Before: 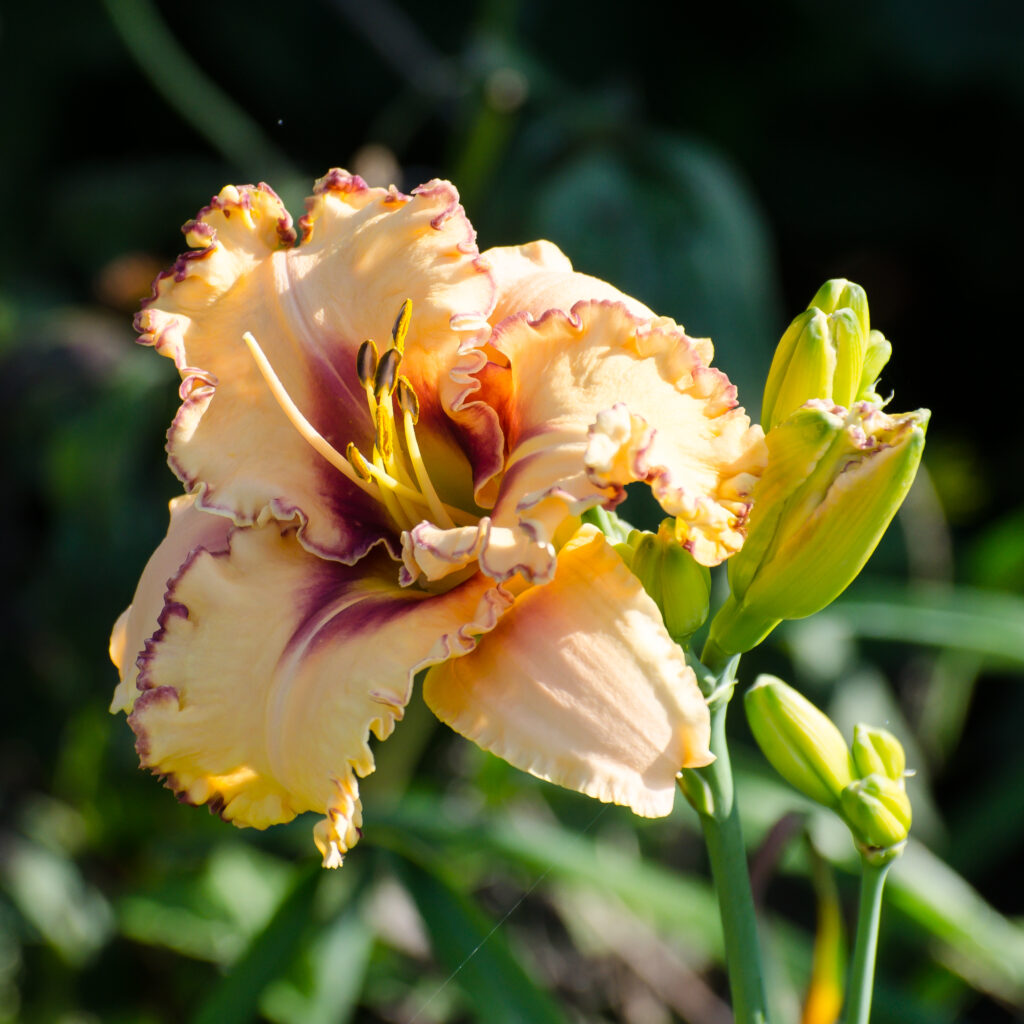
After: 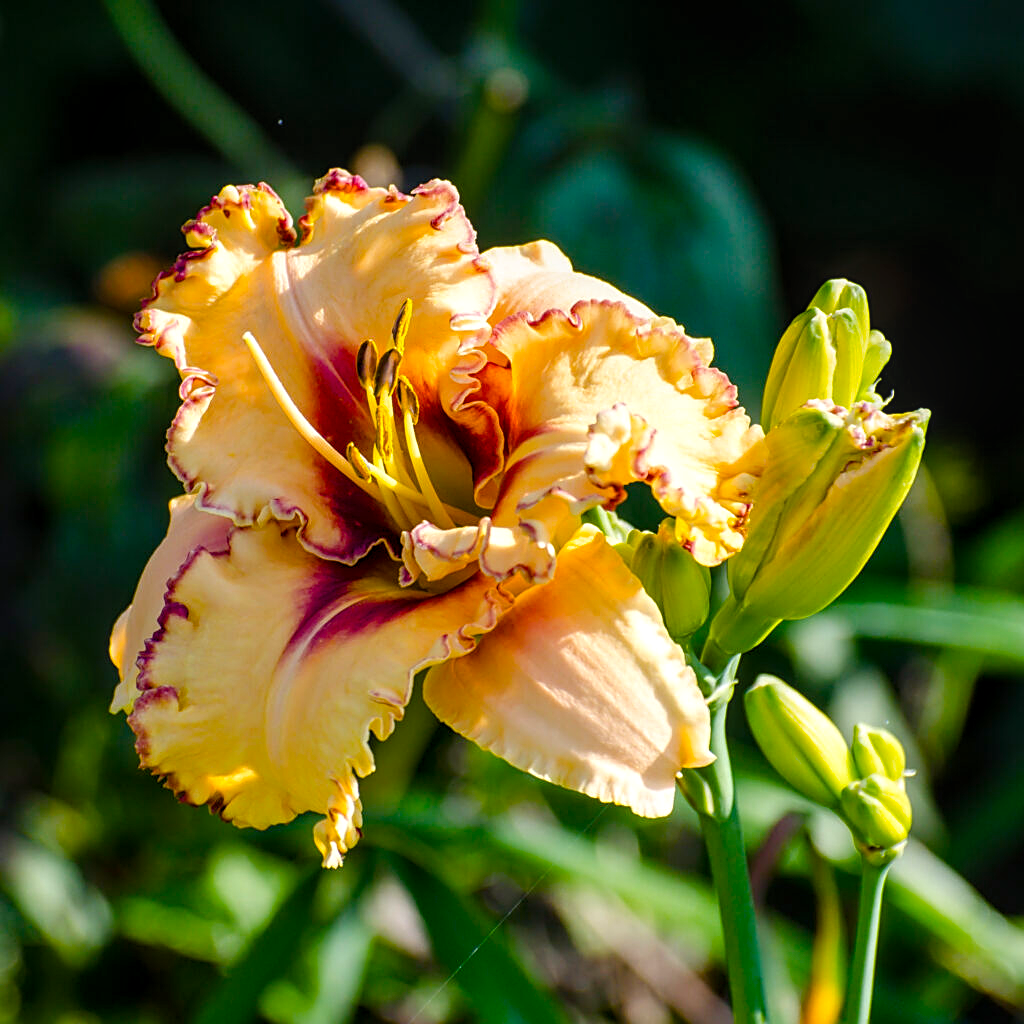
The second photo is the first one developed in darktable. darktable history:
color balance rgb: perceptual saturation grading › global saturation 45%, perceptual saturation grading › highlights -25%, perceptual saturation grading › shadows 50%, perceptual brilliance grading › global brilliance 3%, global vibrance 3%
local contrast: on, module defaults
sharpen: on, module defaults
